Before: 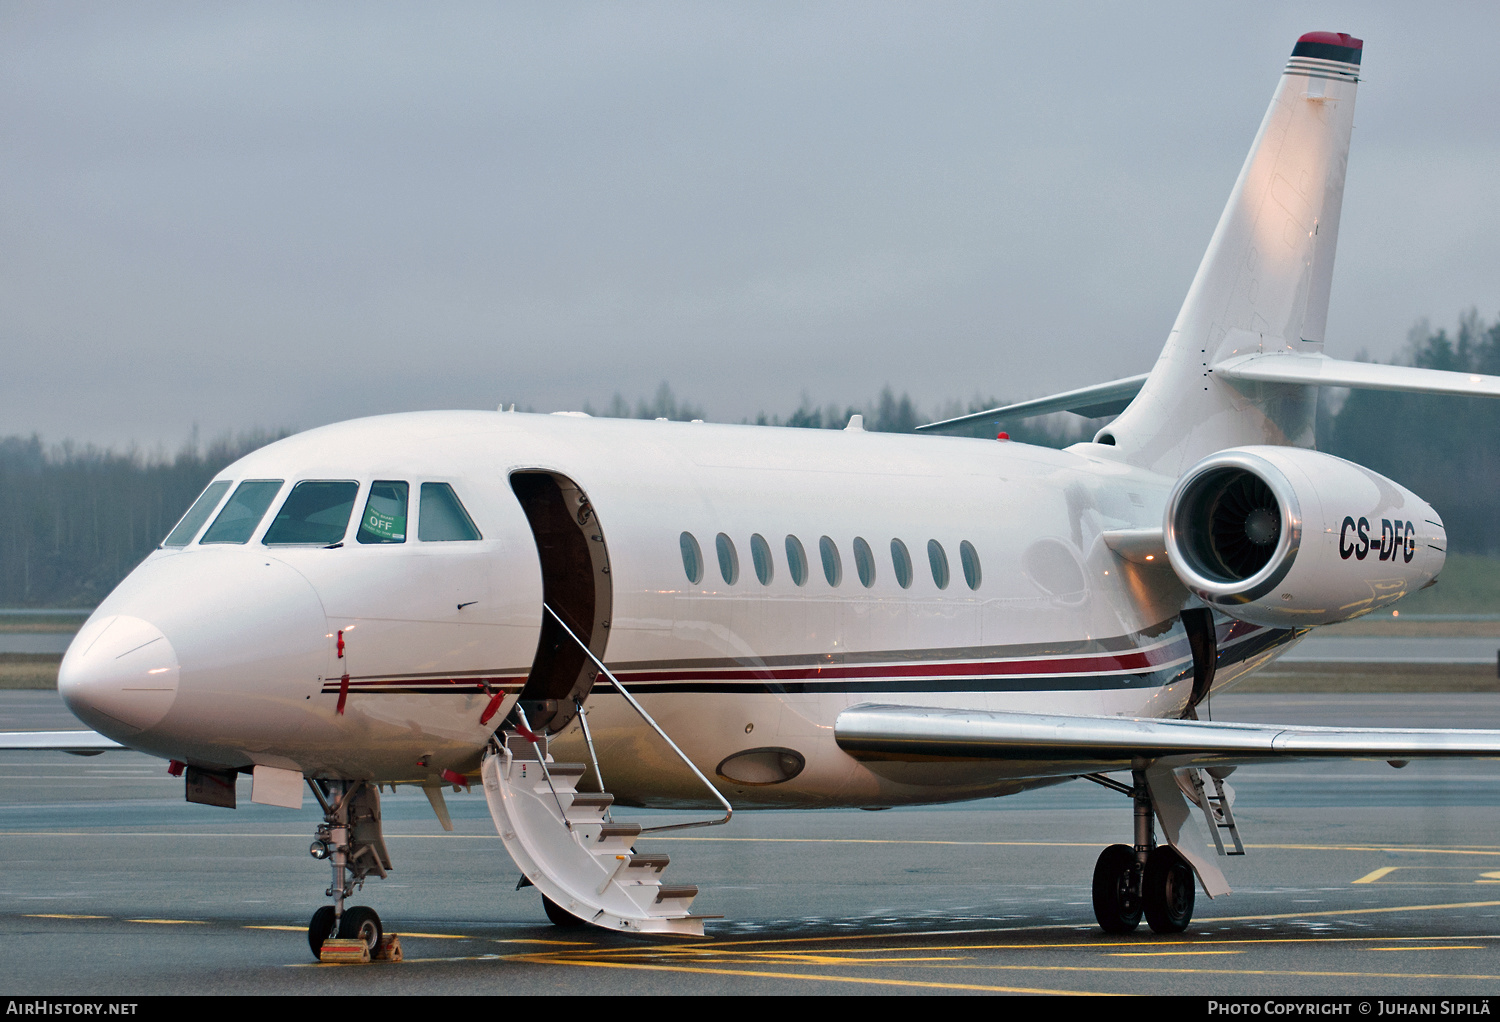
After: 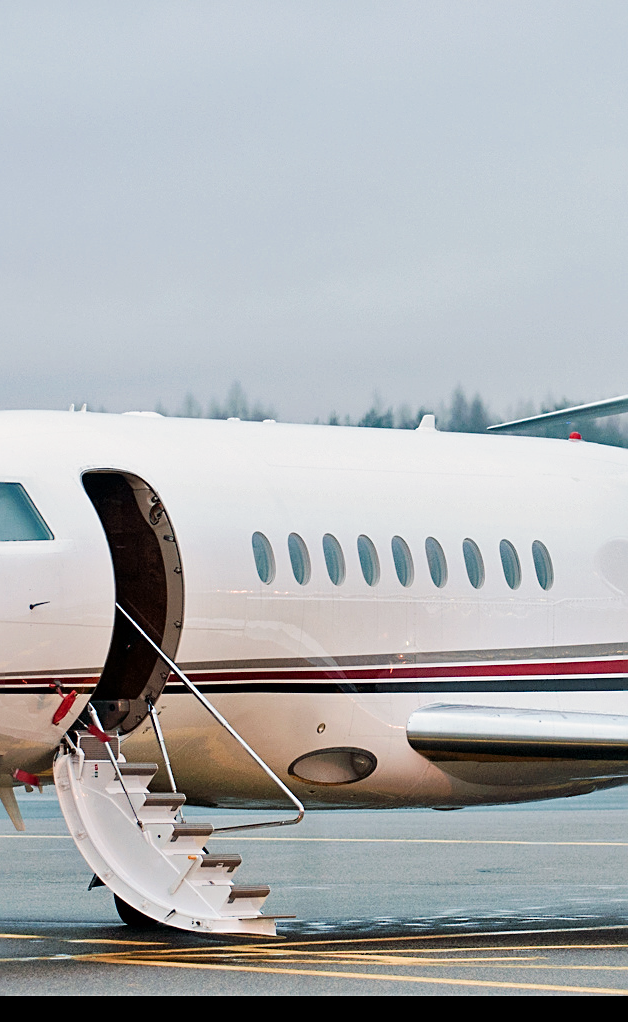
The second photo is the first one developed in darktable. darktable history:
crop: left 28.598%, right 29.518%
sharpen: on, module defaults
exposure: black level correction 0.001, exposure 1.041 EV, compensate highlight preservation false
shadows and highlights: shadows 29.62, highlights -30.35, low approximation 0.01, soften with gaussian
filmic rgb: black relative exposure -16 EV, white relative exposure 4.94 EV, hardness 6.19, add noise in highlights 0.001, color science v3 (2019), use custom middle-gray values true, contrast in highlights soft
